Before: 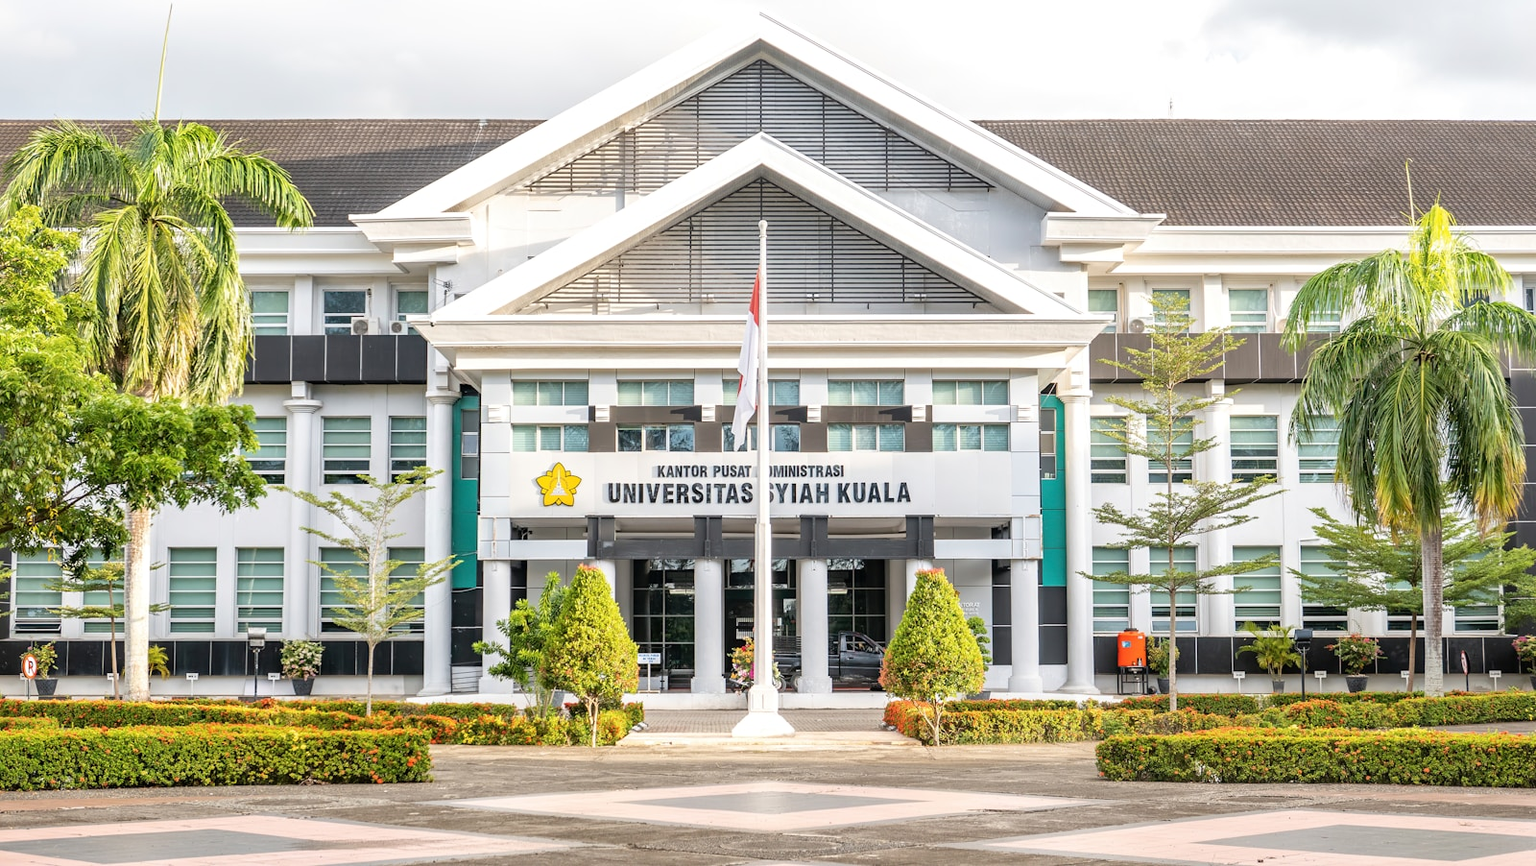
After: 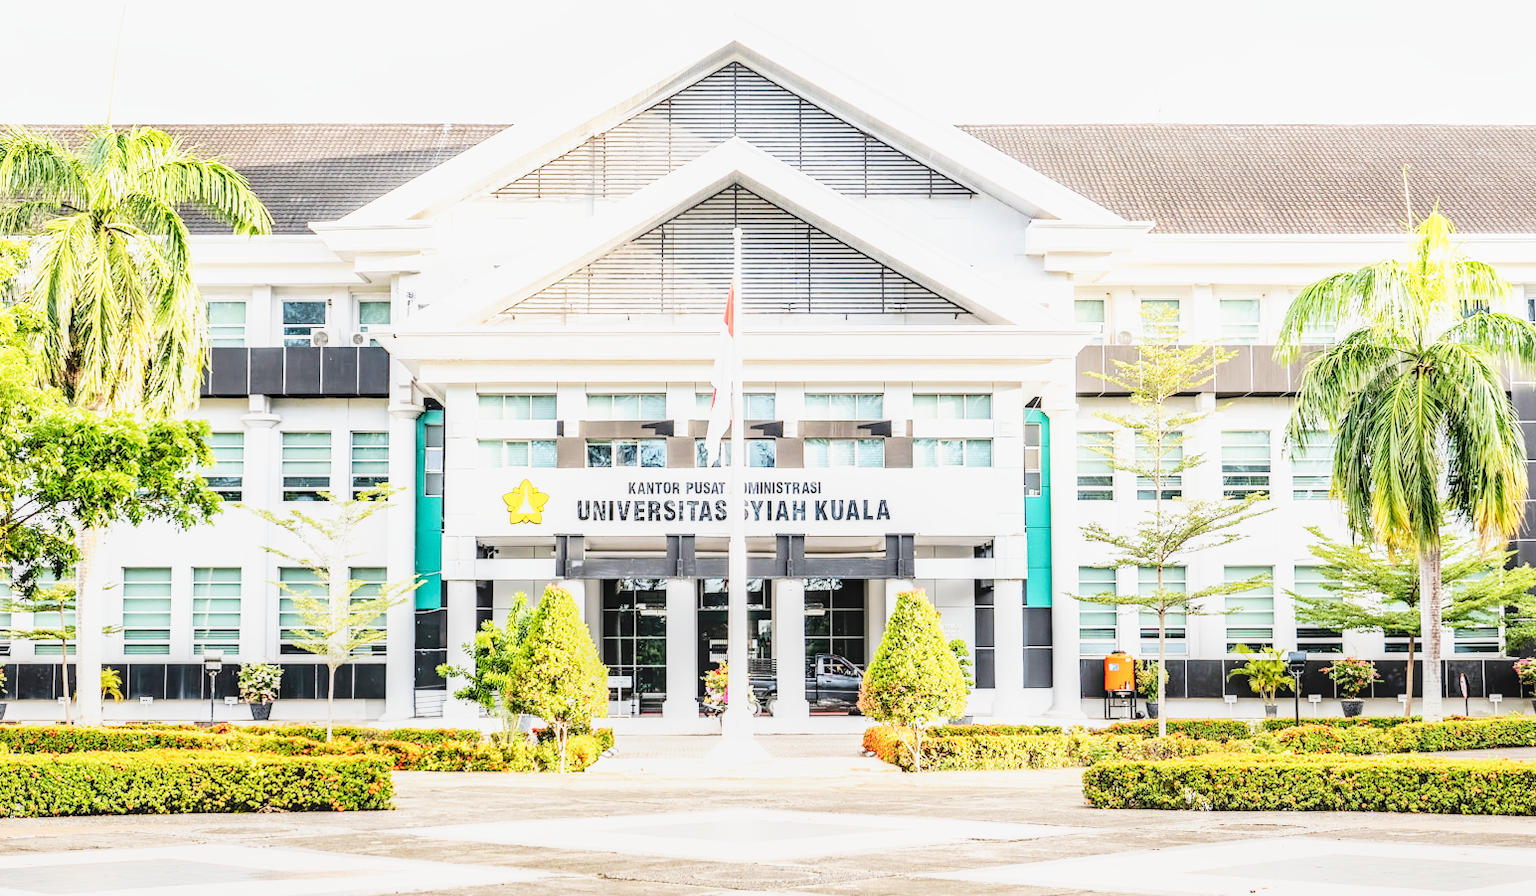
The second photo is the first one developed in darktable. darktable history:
exposure: compensate highlight preservation false
local contrast: highlights 23%, detail 130%
crop and rotate: left 3.409%
tone curve: curves: ch0 [(0, 0) (0.004, 0.001) (0.133, 0.112) (0.325, 0.362) (0.832, 0.893) (1, 1)], color space Lab, independent channels, preserve colors none
contrast brightness saturation: contrast -0.096, saturation -0.089
base curve: curves: ch0 [(0, 0) (0.007, 0.004) (0.027, 0.03) (0.046, 0.07) (0.207, 0.54) (0.442, 0.872) (0.673, 0.972) (1, 1)], preserve colors none
